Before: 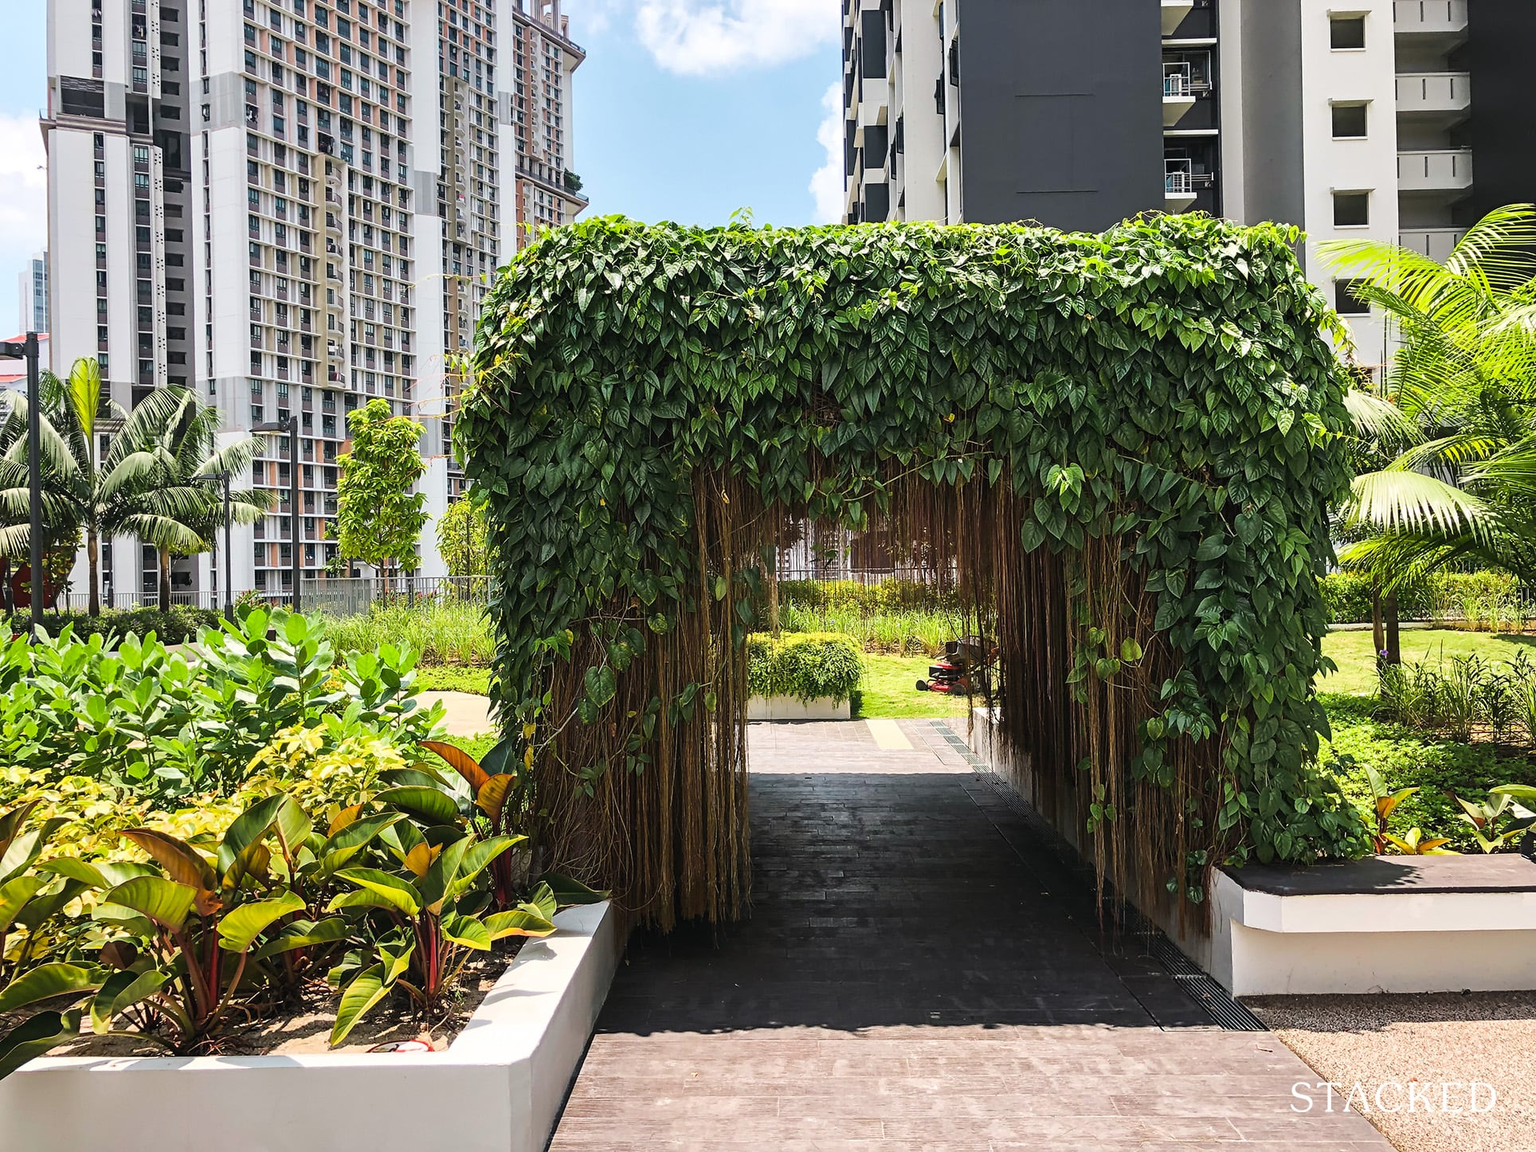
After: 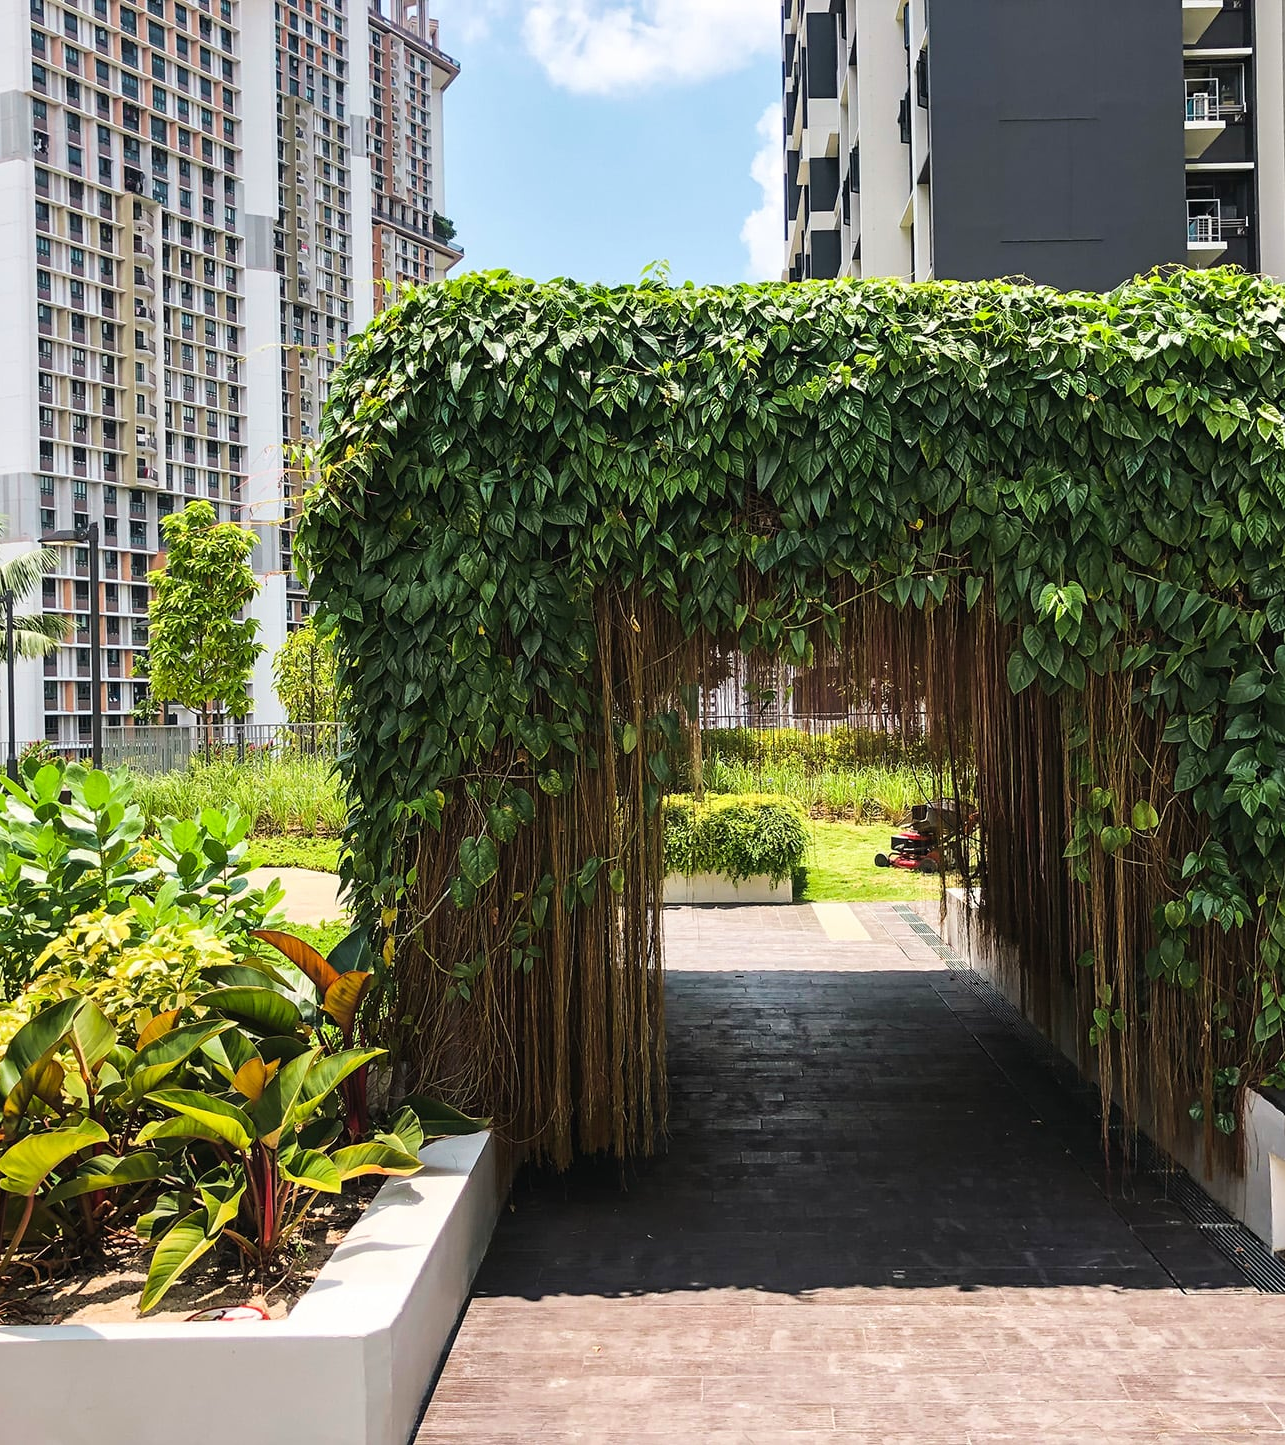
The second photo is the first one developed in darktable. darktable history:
crop and rotate: left 14.292%, right 19.041%
velvia: strength 15%
